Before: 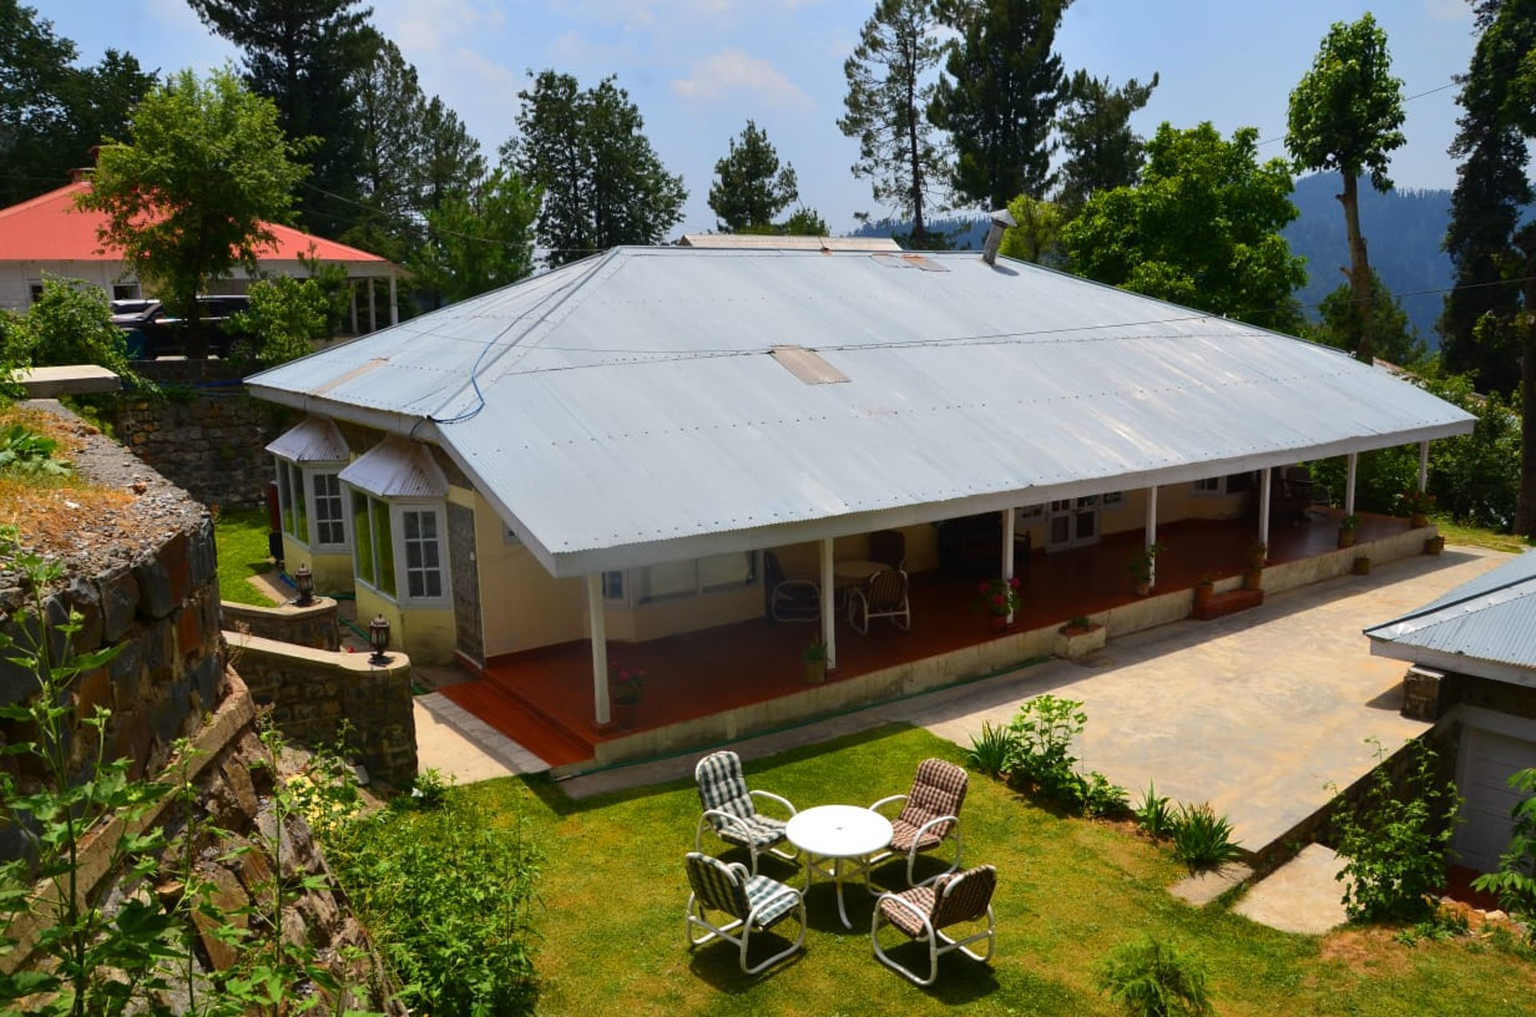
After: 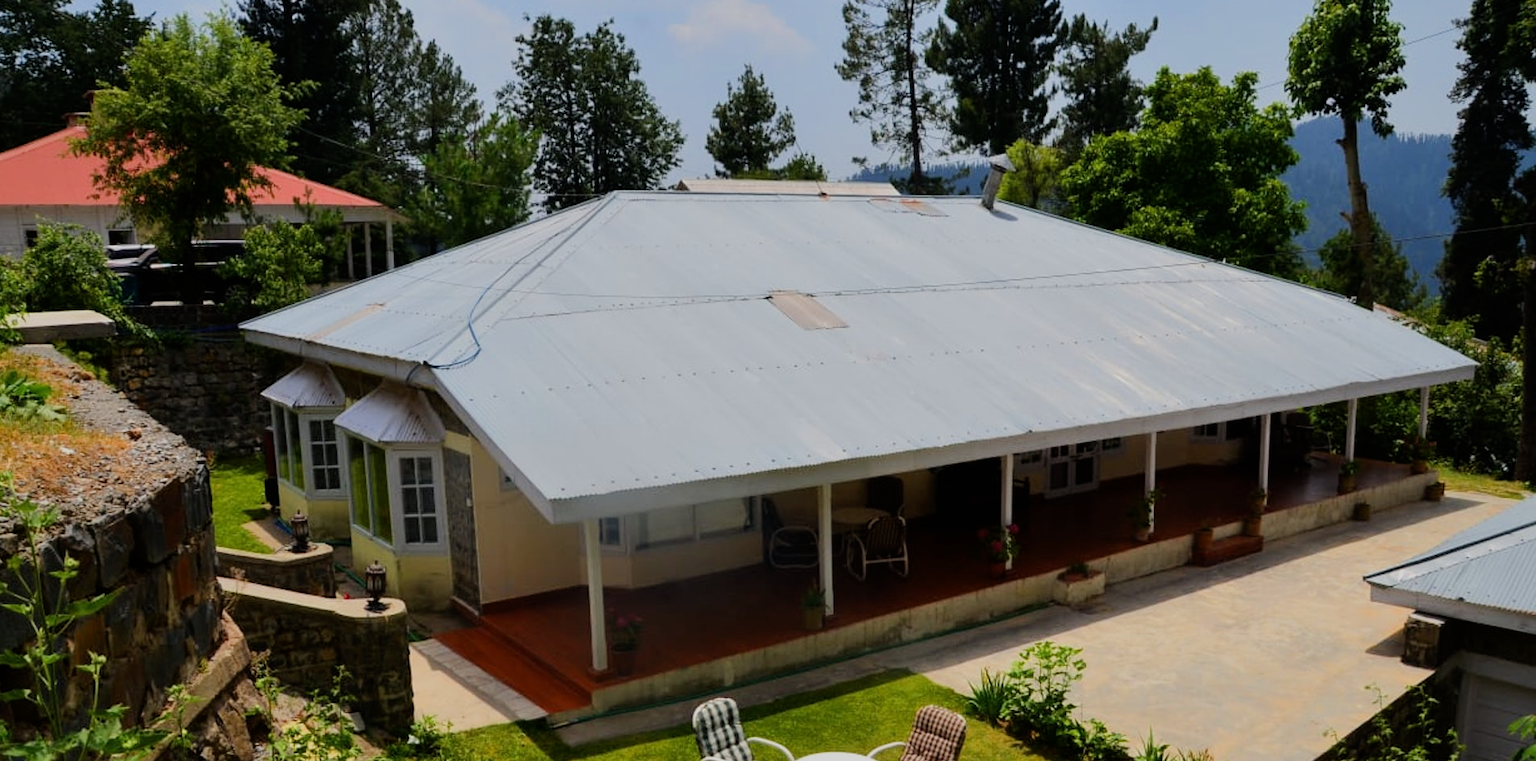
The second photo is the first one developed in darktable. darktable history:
crop: left 0.365%, top 5.552%, bottom 19.819%
filmic rgb: black relative exposure -7.65 EV, white relative exposure 4.56 EV, threshold 5.99 EV, hardness 3.61, enable highlight reconstruction true
